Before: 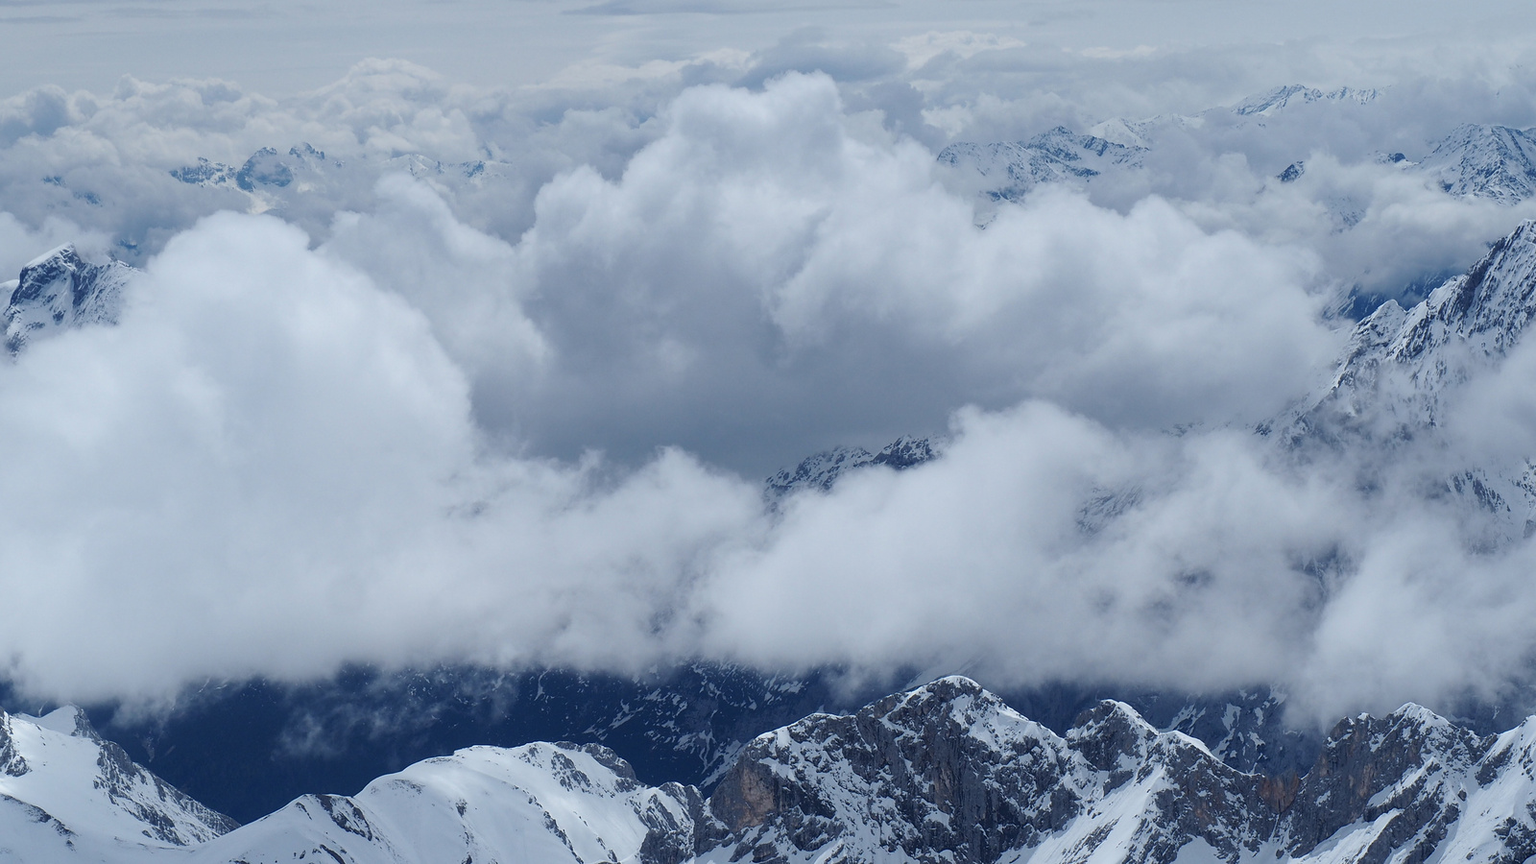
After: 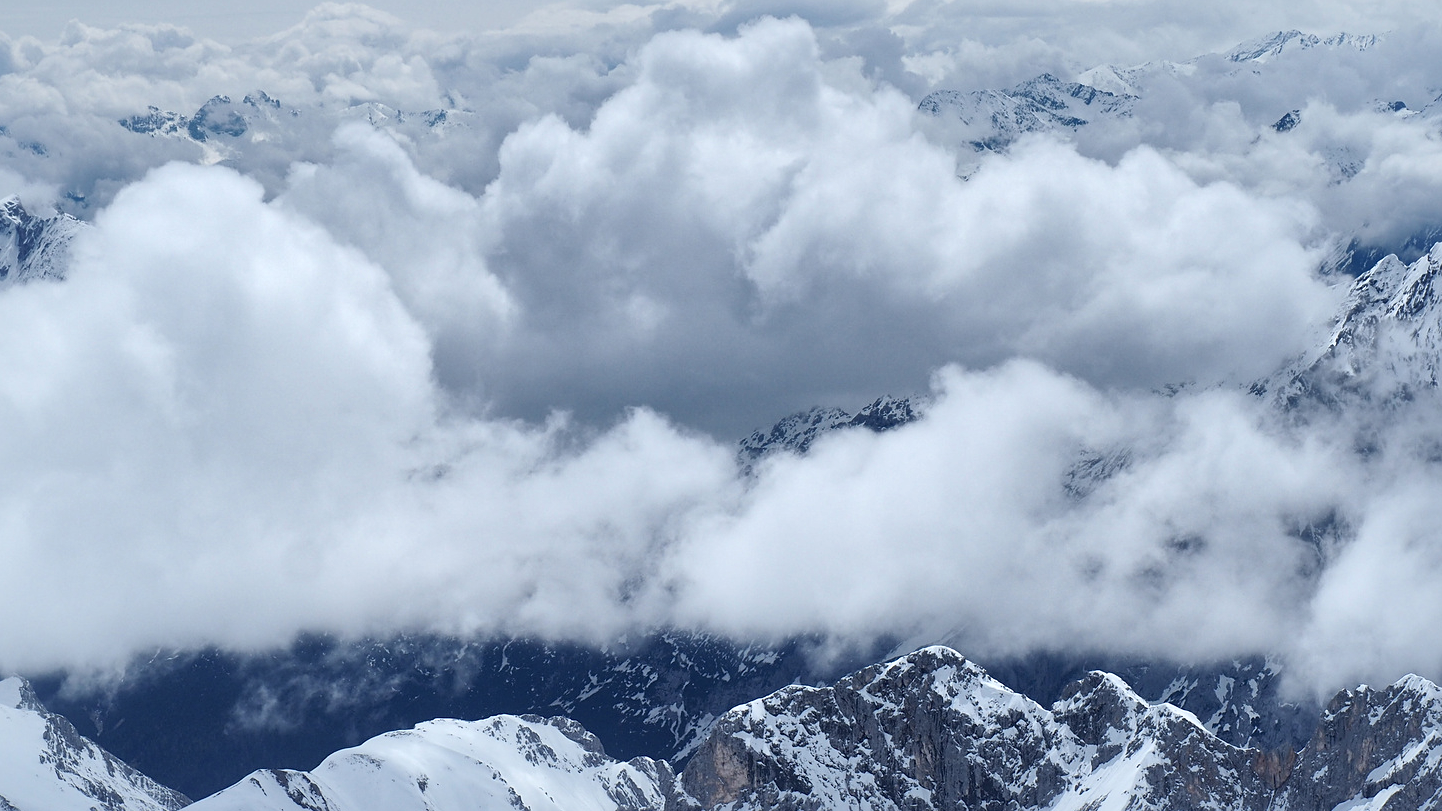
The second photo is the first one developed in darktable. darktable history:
contrast brightness saturation: brightness 0.135
sharpen: amount 0.202
local contrast: mode bilateral grid, contrast 70, coarseness 74, detail 181%, midtone range 0.2
crop: left 3.667%, top 6.463%, right 6.191%, bottom 3.341%
